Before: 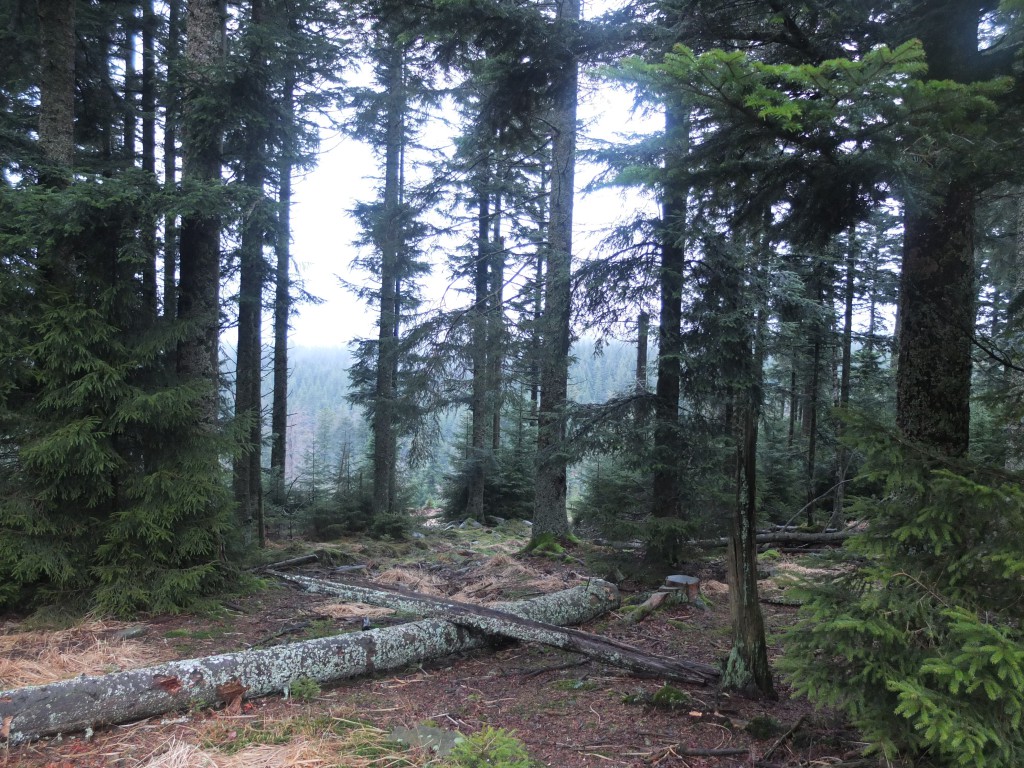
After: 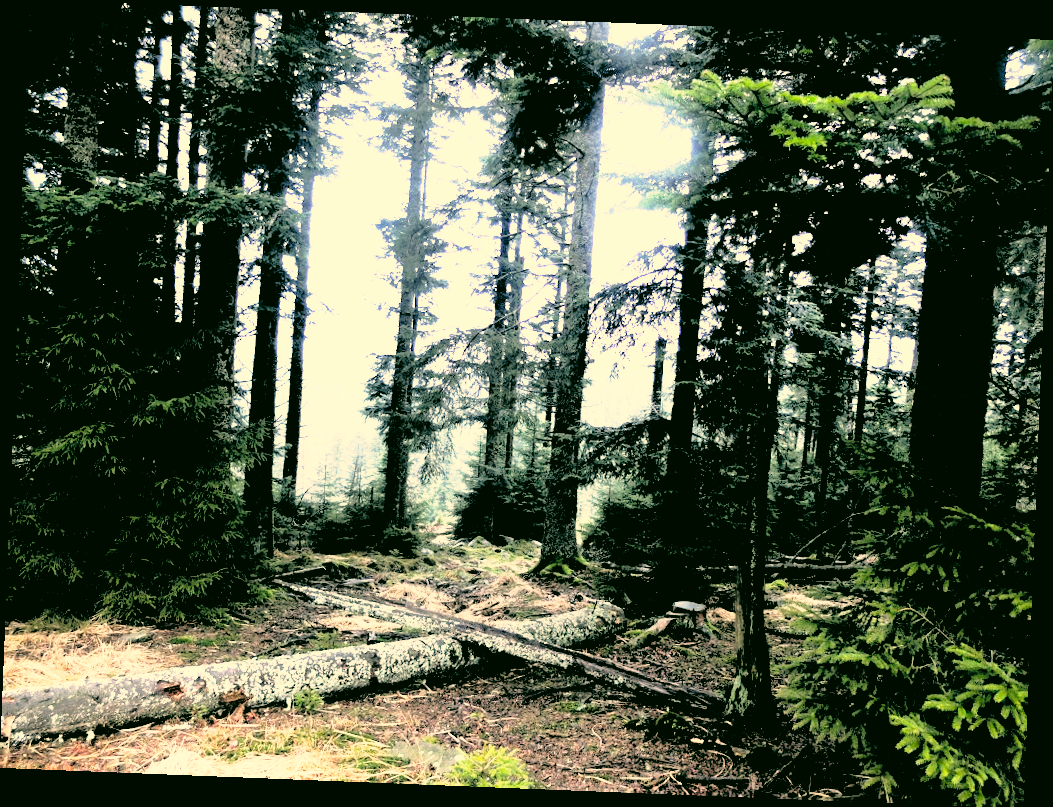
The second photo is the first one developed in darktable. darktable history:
rotate and perspective: rotation 2.27°, automatic cropping off
rgb levels: levels [[0.034, 0.472, 0.904], [0, 0.5, 1], [0, 0.5, 1]]
contrast brightness saturation: contrast 0.14, brightness 0.21
shadows and highlights: on, module defaults
color correction: highlights a* 5.3, highlights b* 24.26, shadows a* -15.58, shadows b* 4.02
base curve: curves: ch0 [(0, 0) (0.012, 0.01) (0.073, 0.168) (0.31, 0.711) (0.645, 0.957) (1, 1)], preserve colors none
tone equalizer: -8 EV -0.75 EV, -7 EV -0.7 EV, -6 EV -0.6 EV, -5 EV -0.4 EV, -3 EV 0.4 EV, -2 EV 0.6 EV, -1 EV 0.7 EV, +0 EV 0.75 EV, edges refinement/feathering 500, mask exposure compensation -1.57 EV, preserve details no
